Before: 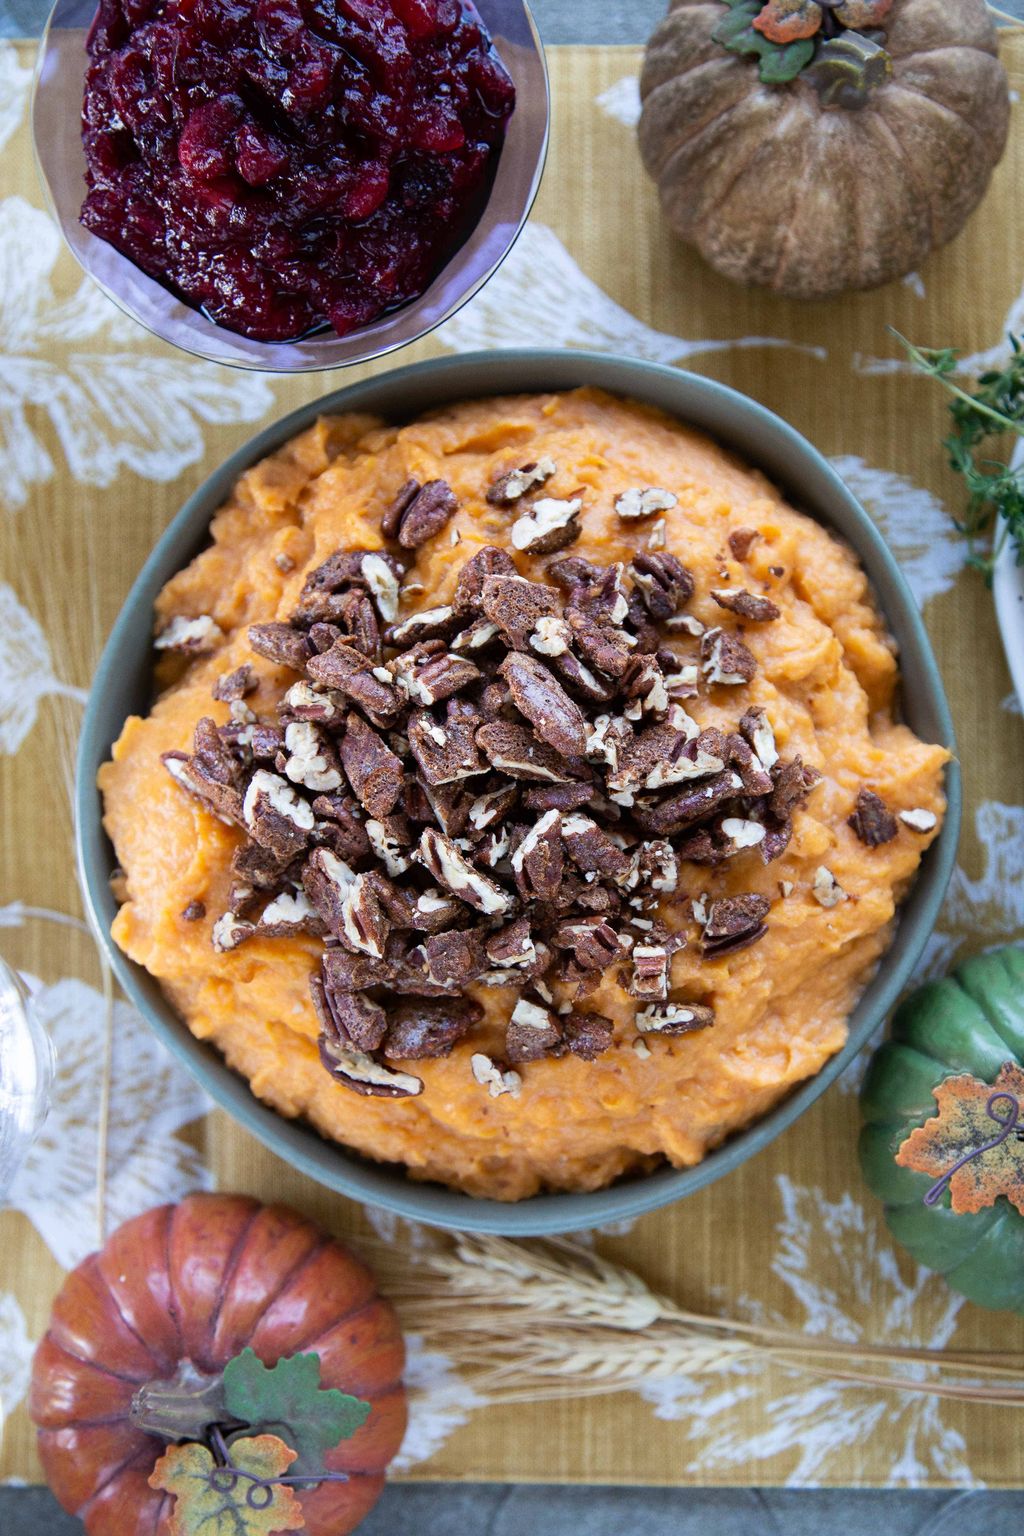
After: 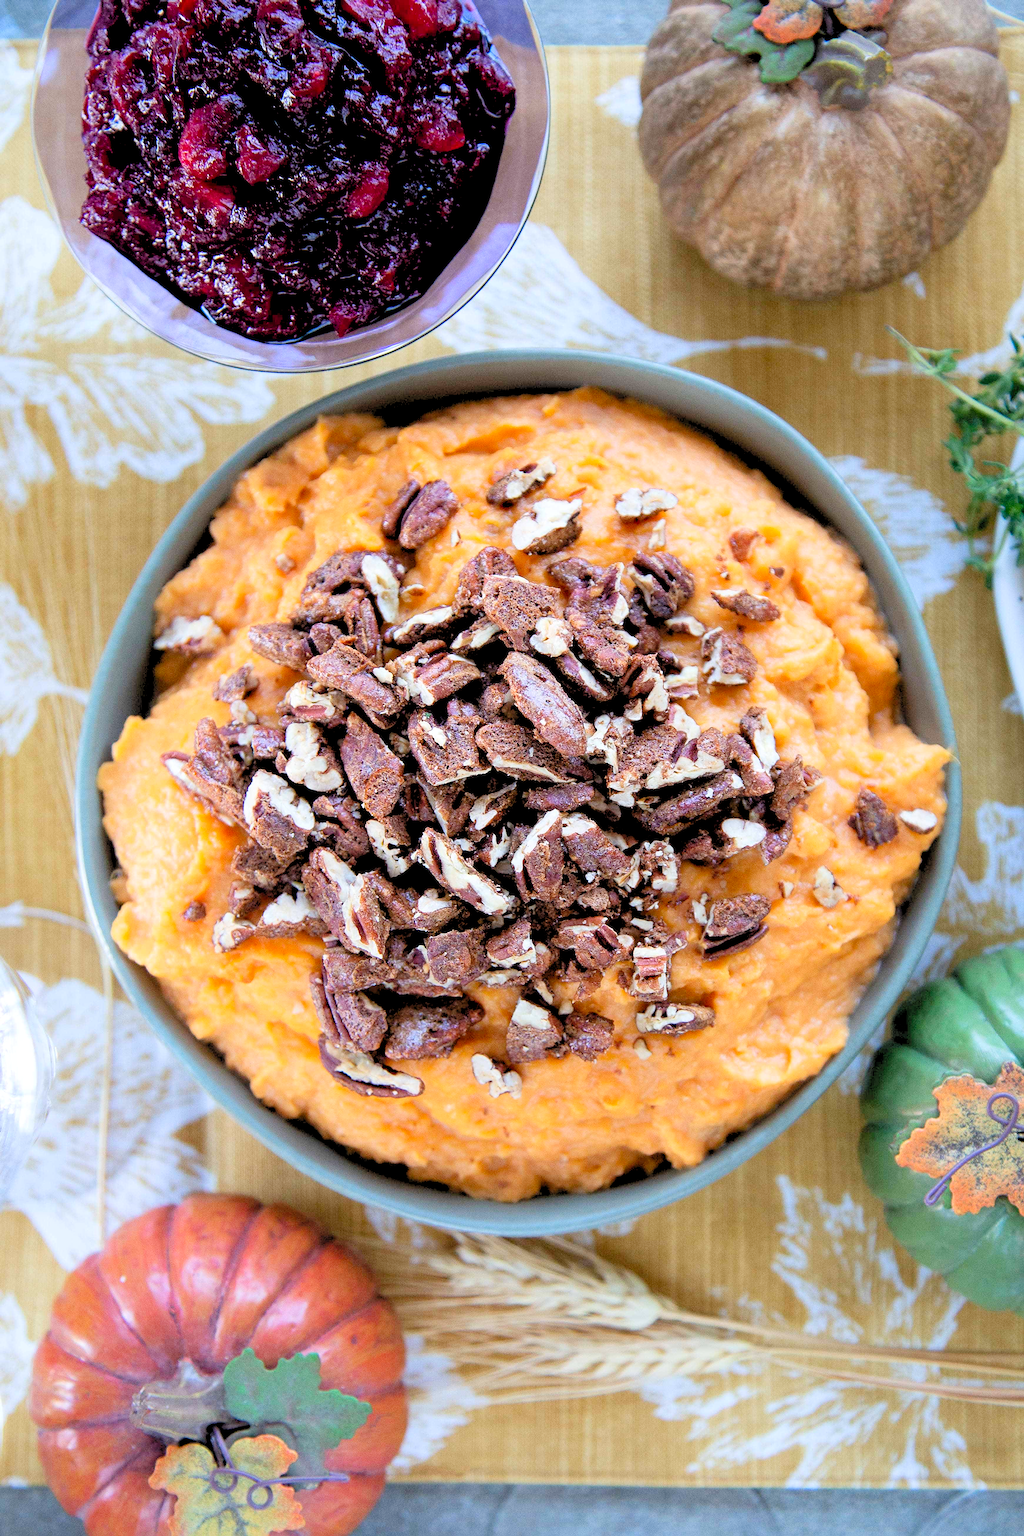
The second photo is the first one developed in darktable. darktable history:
sharpen: on, module defaults
levels: levels [0.072, 0.414, 0.976]
